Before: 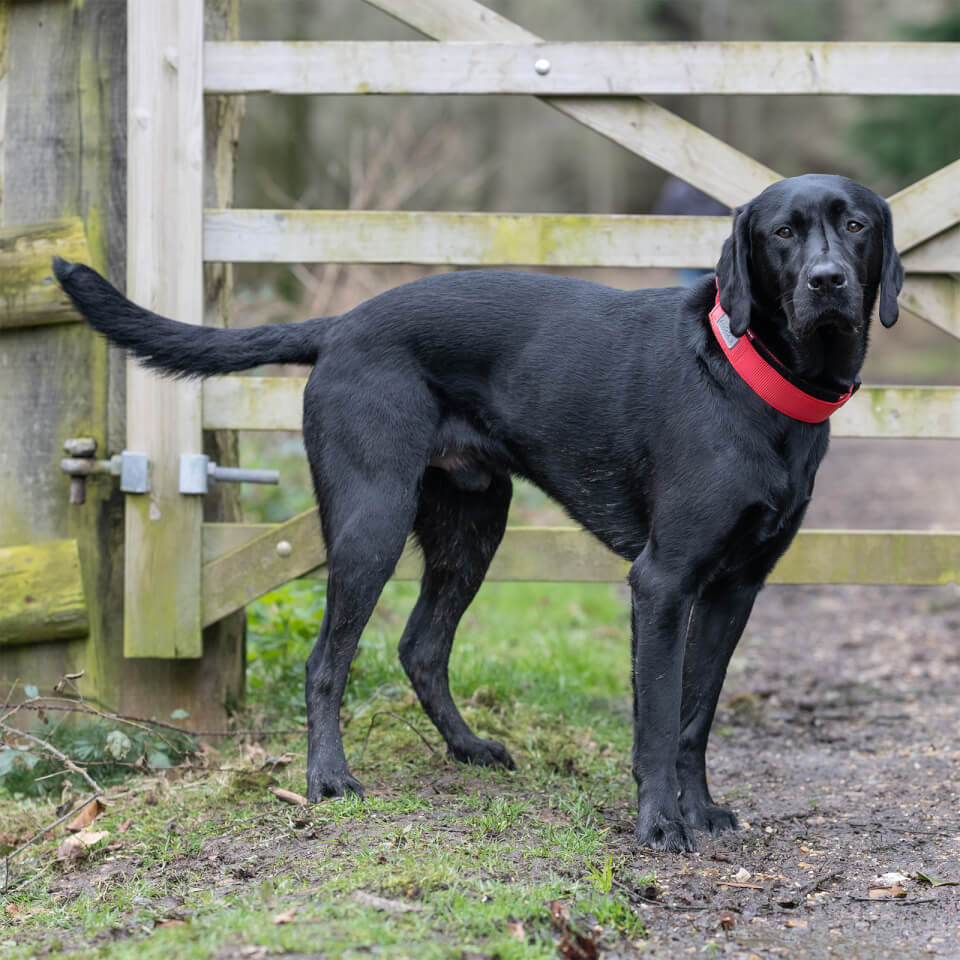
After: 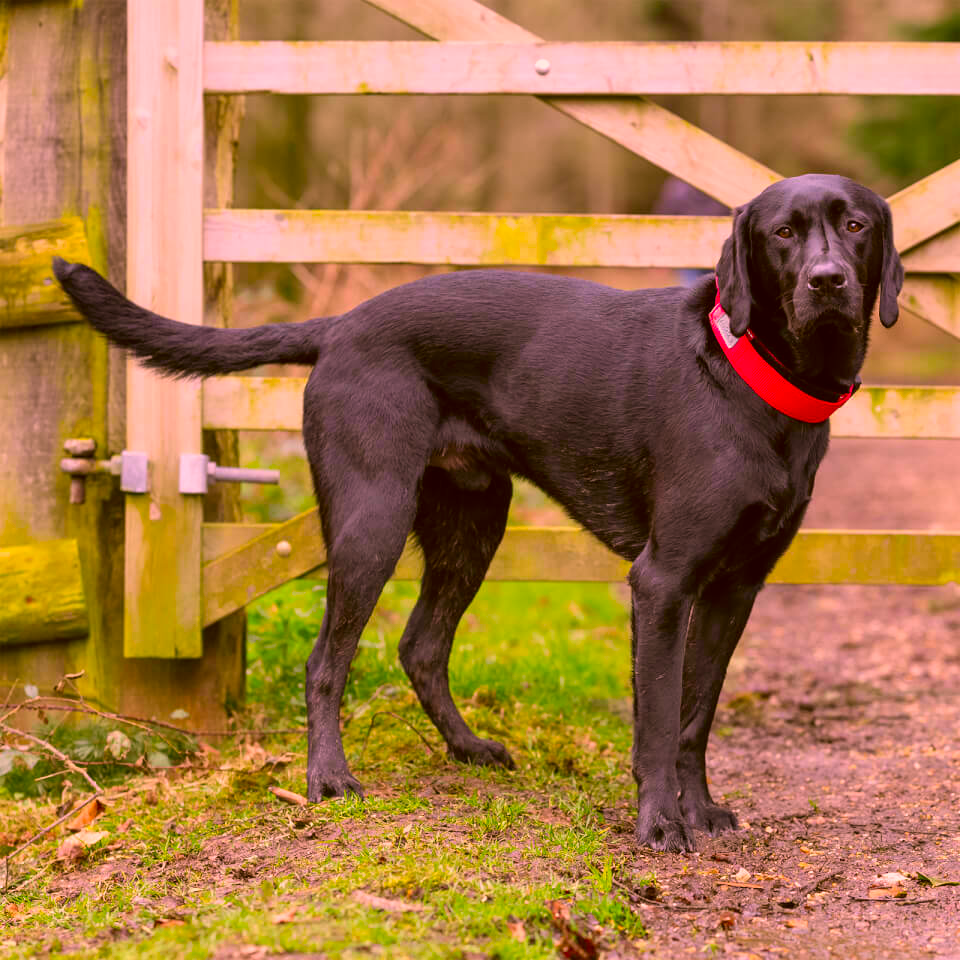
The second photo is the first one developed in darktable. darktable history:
white balance: red 1.042, blue 1.17
color correction: highlights a* 10.44, highlights b* 30.04, shadows a* 2.73, shadows b* 17.51, saturation 1.72
